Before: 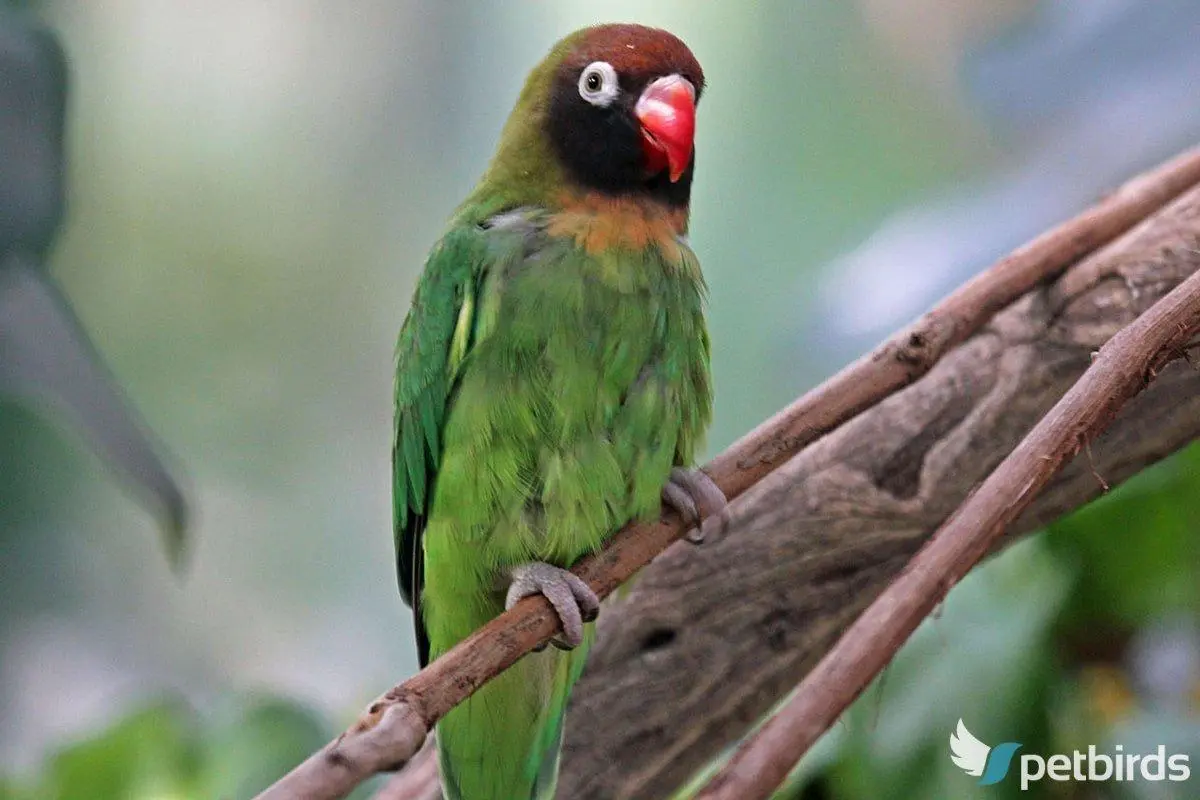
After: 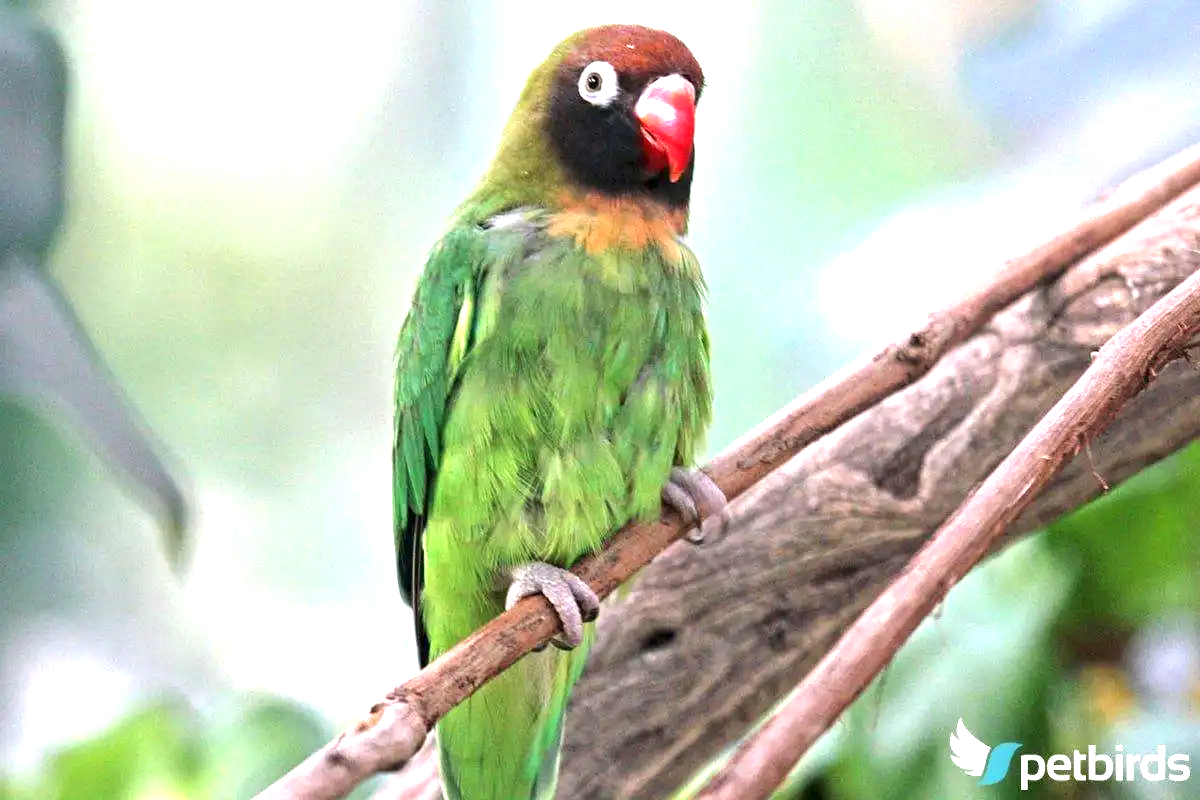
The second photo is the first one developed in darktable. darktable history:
local contrast: highlights 101%, shadows 100%, detail 120%, midtone range 0.2
exposure: black level correction 0, exposure 1.439 EV, compensate highlight preservation false
